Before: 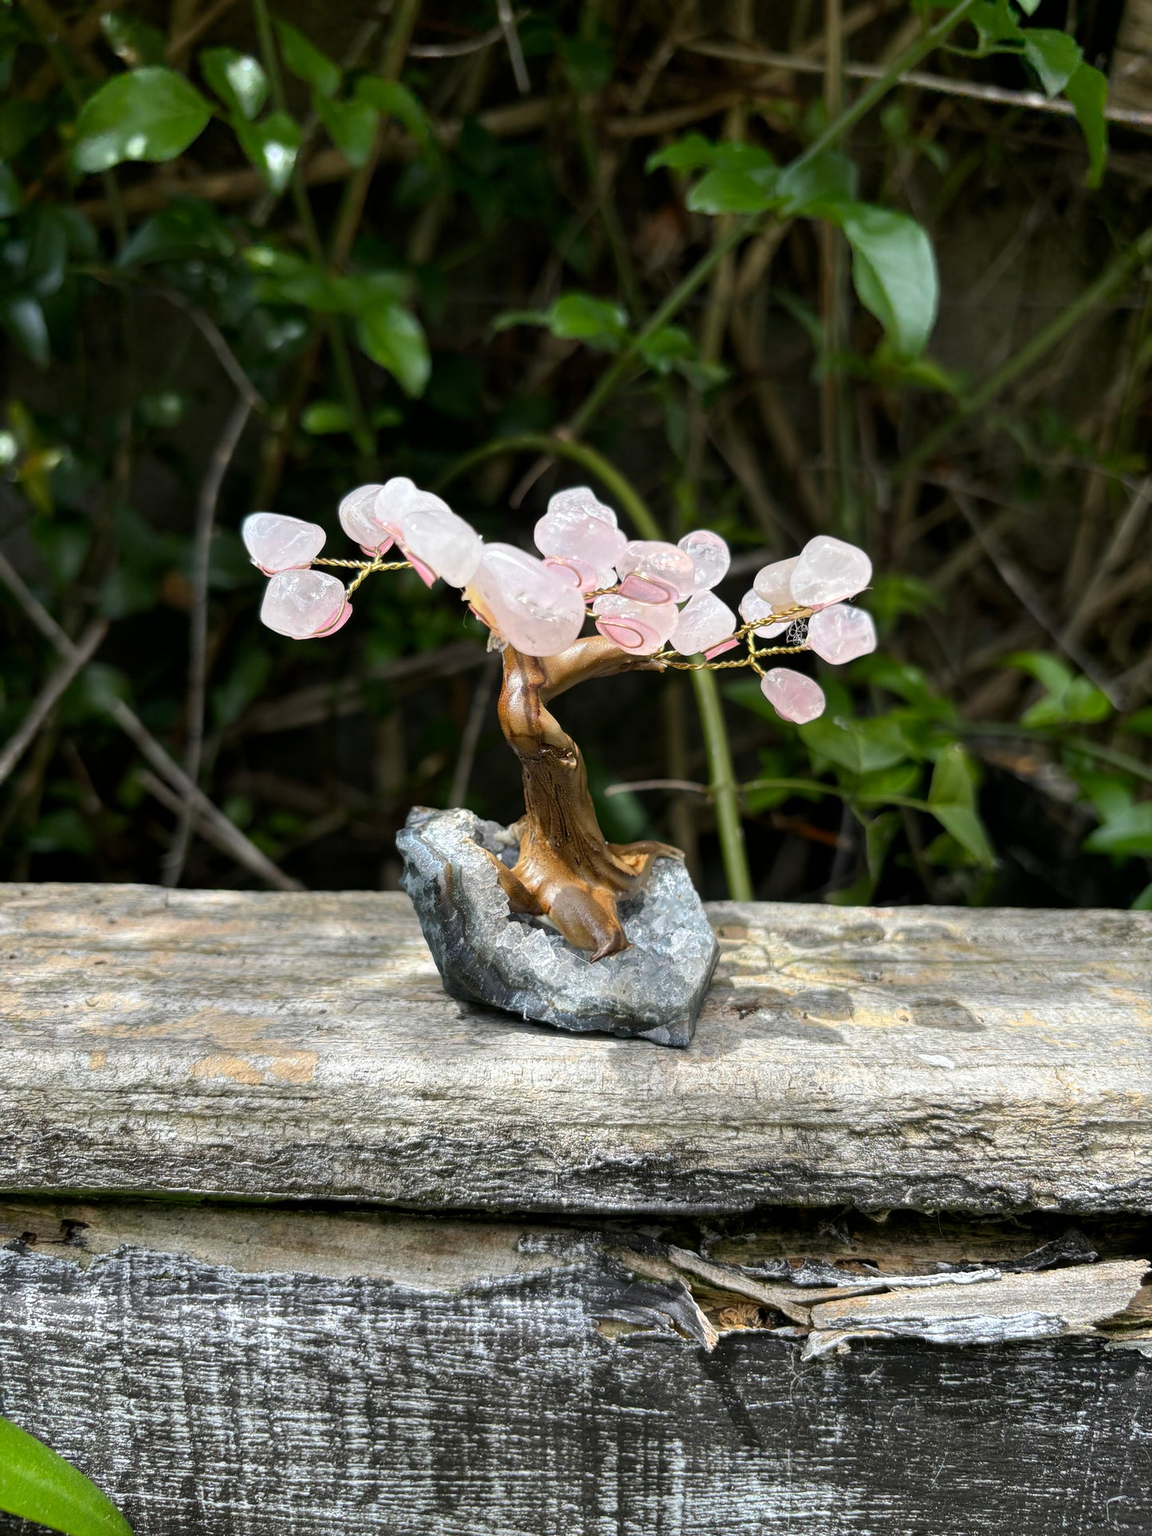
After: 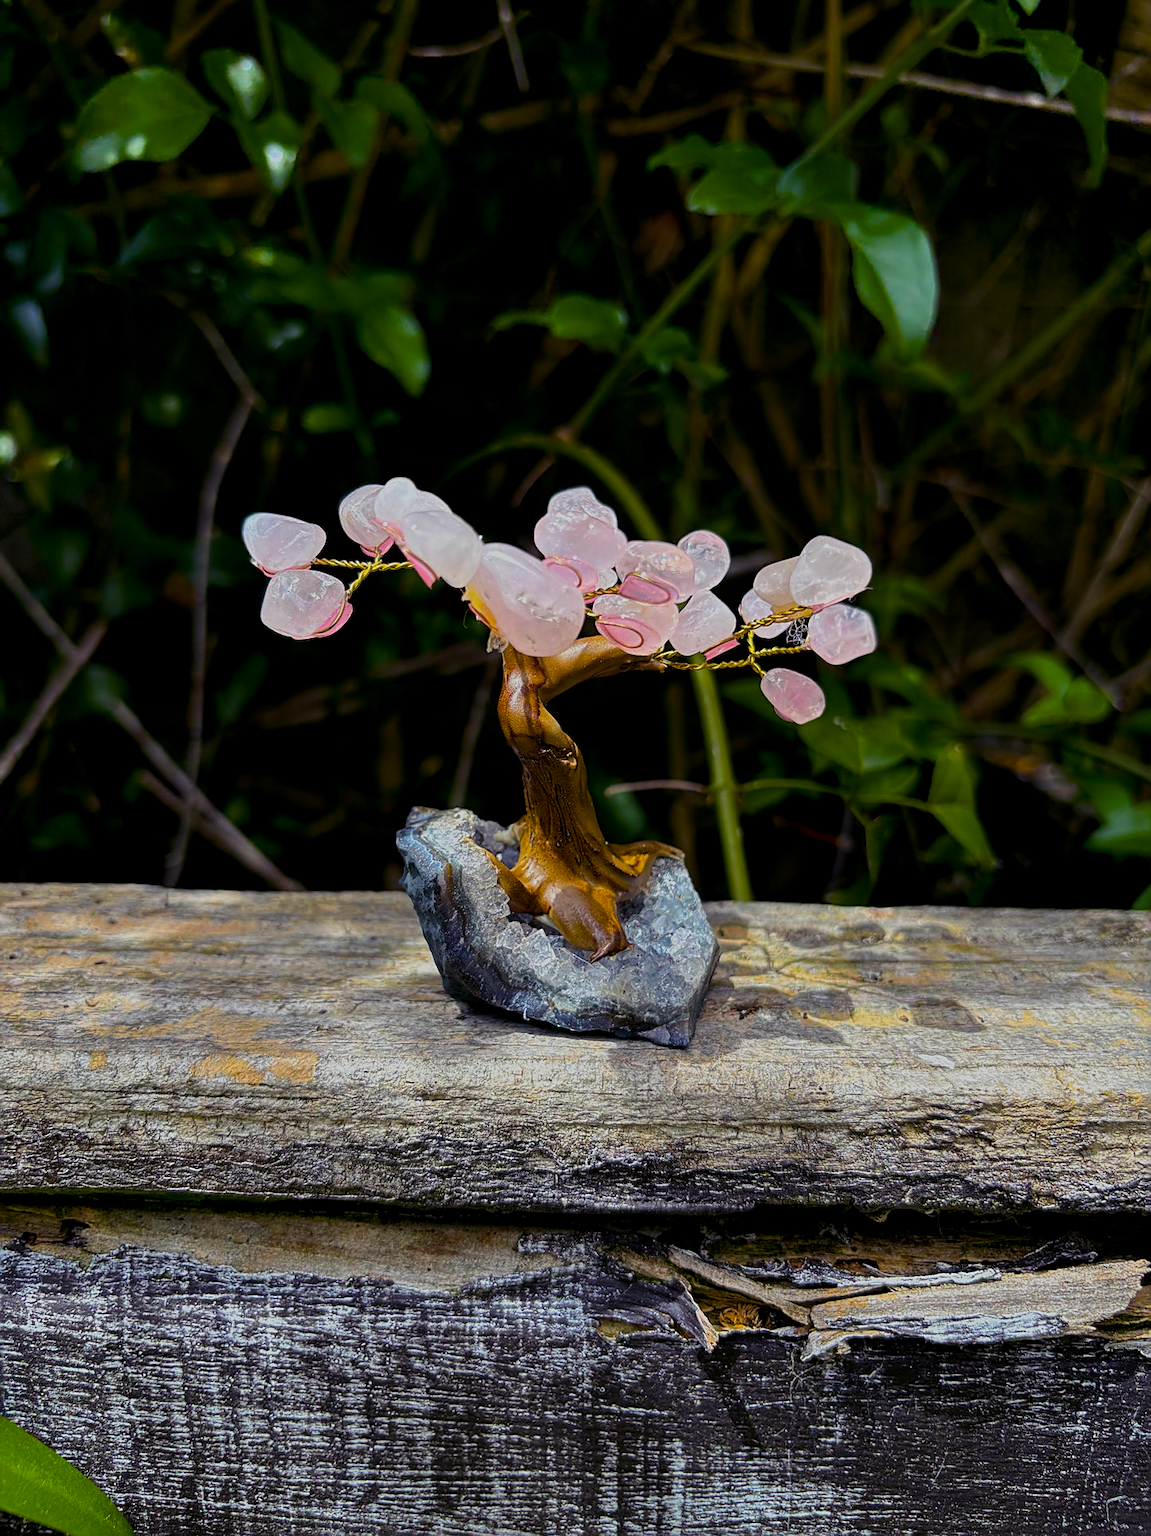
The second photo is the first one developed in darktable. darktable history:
sharpen: on, module defaults
color balance rgb: shadows lift › luminance -21.779%, shadows lift › chroma 9.321%, shadows lift › hue 283.16°, highlights gain › luminance 15.016%, global offset › luminance -0.36%, linear chroma grading › global chroma 42.592%, perceptual saturation grading › global saturation 19.825%, global vibrance 20%
exposure: exposure -0.918 EV, compensate exposure bias true, compensate highlight preservation false
